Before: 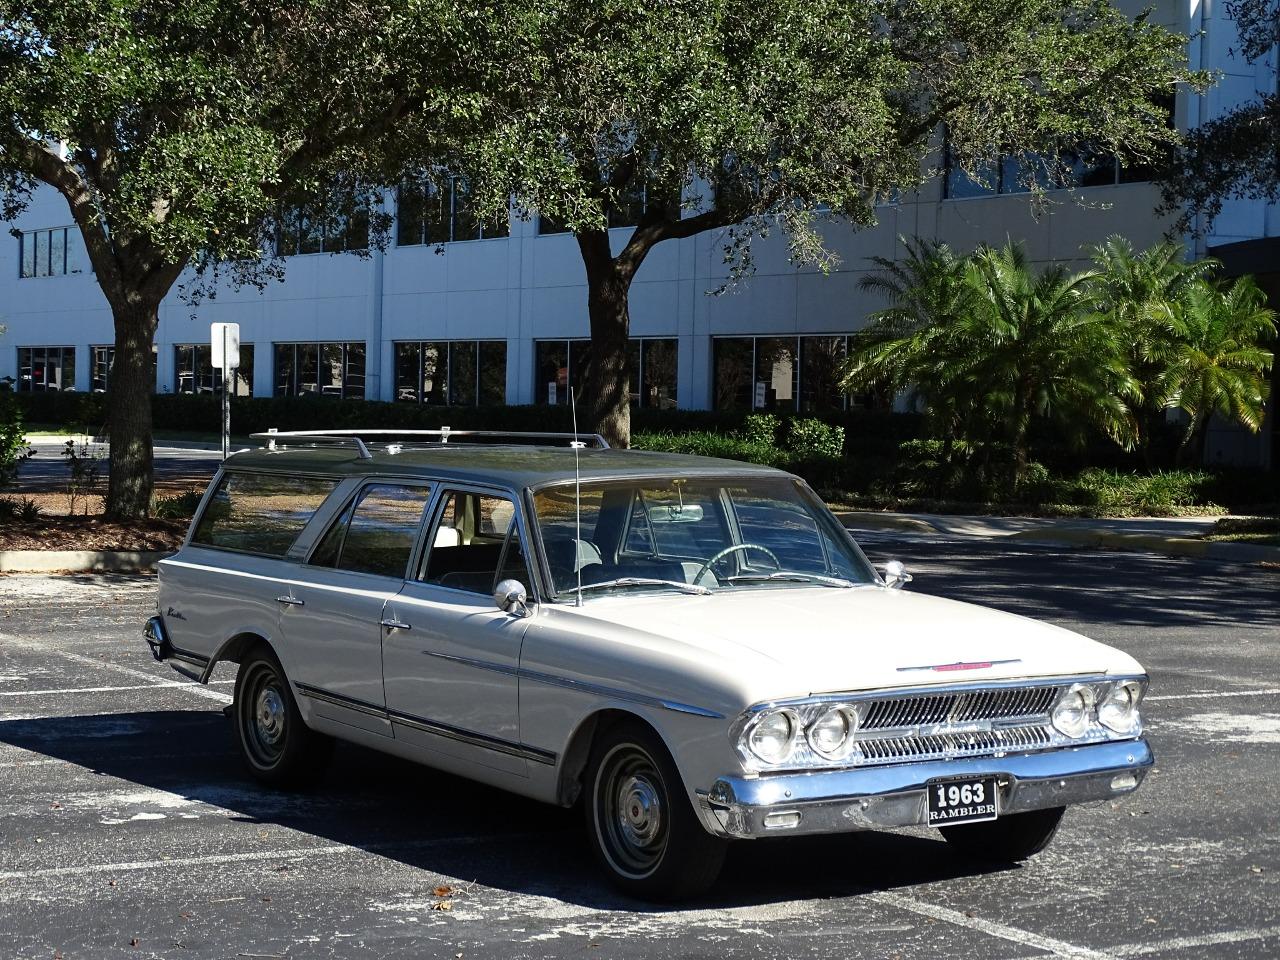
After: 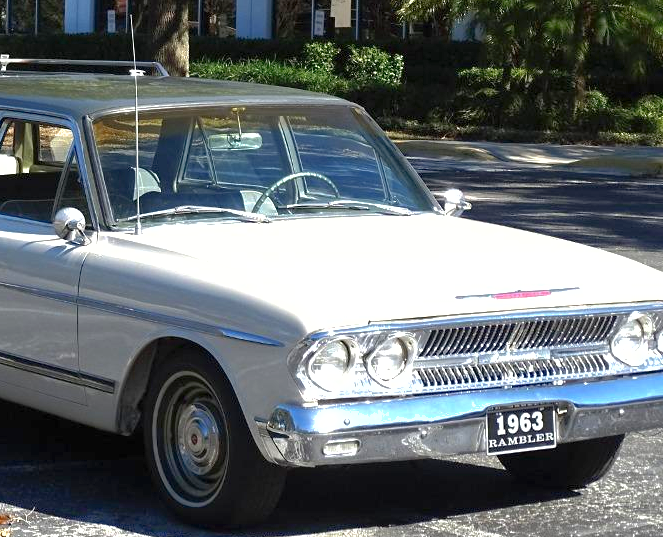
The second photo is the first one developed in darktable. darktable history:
shadows and highlights: on, module defaults
exposure: exposure 0.722 EV, compensate highlight preservation false
crop: left 34.479%, top 38.822%, right 13.718%, bottom 5.172%
